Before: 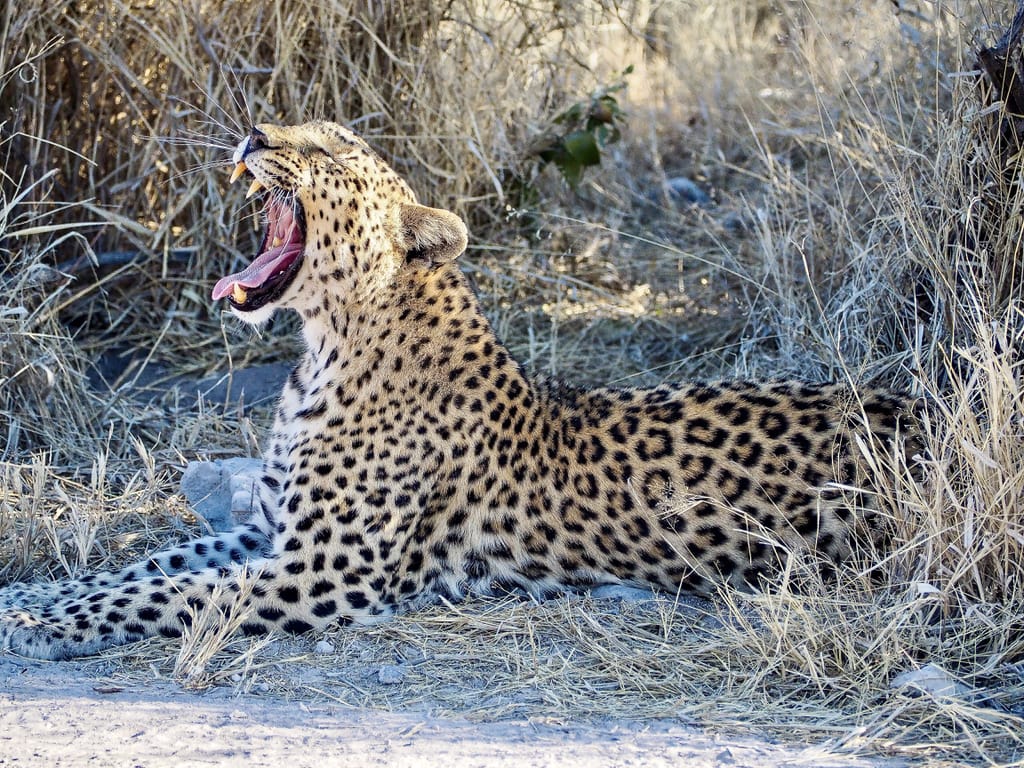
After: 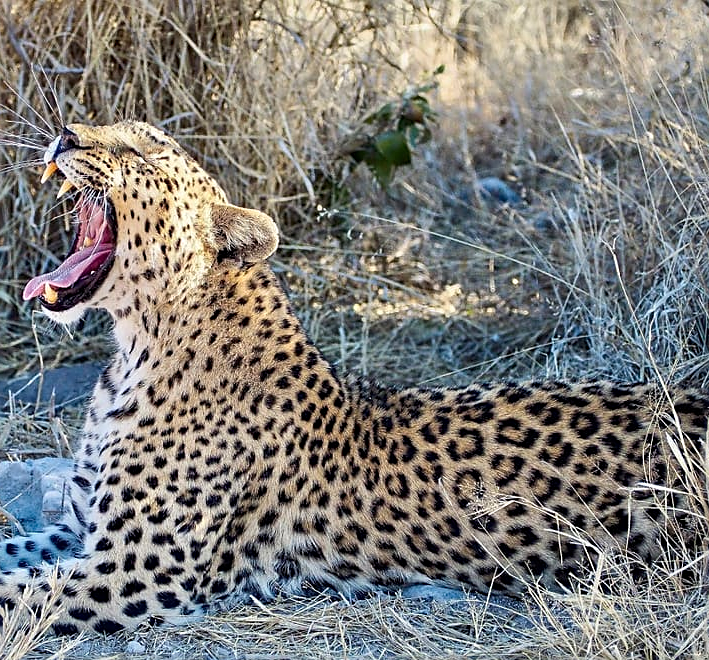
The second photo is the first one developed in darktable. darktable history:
crop: left 18.479%, right 12.2%, bottom 13.971%
sharpen: on, module defaults
